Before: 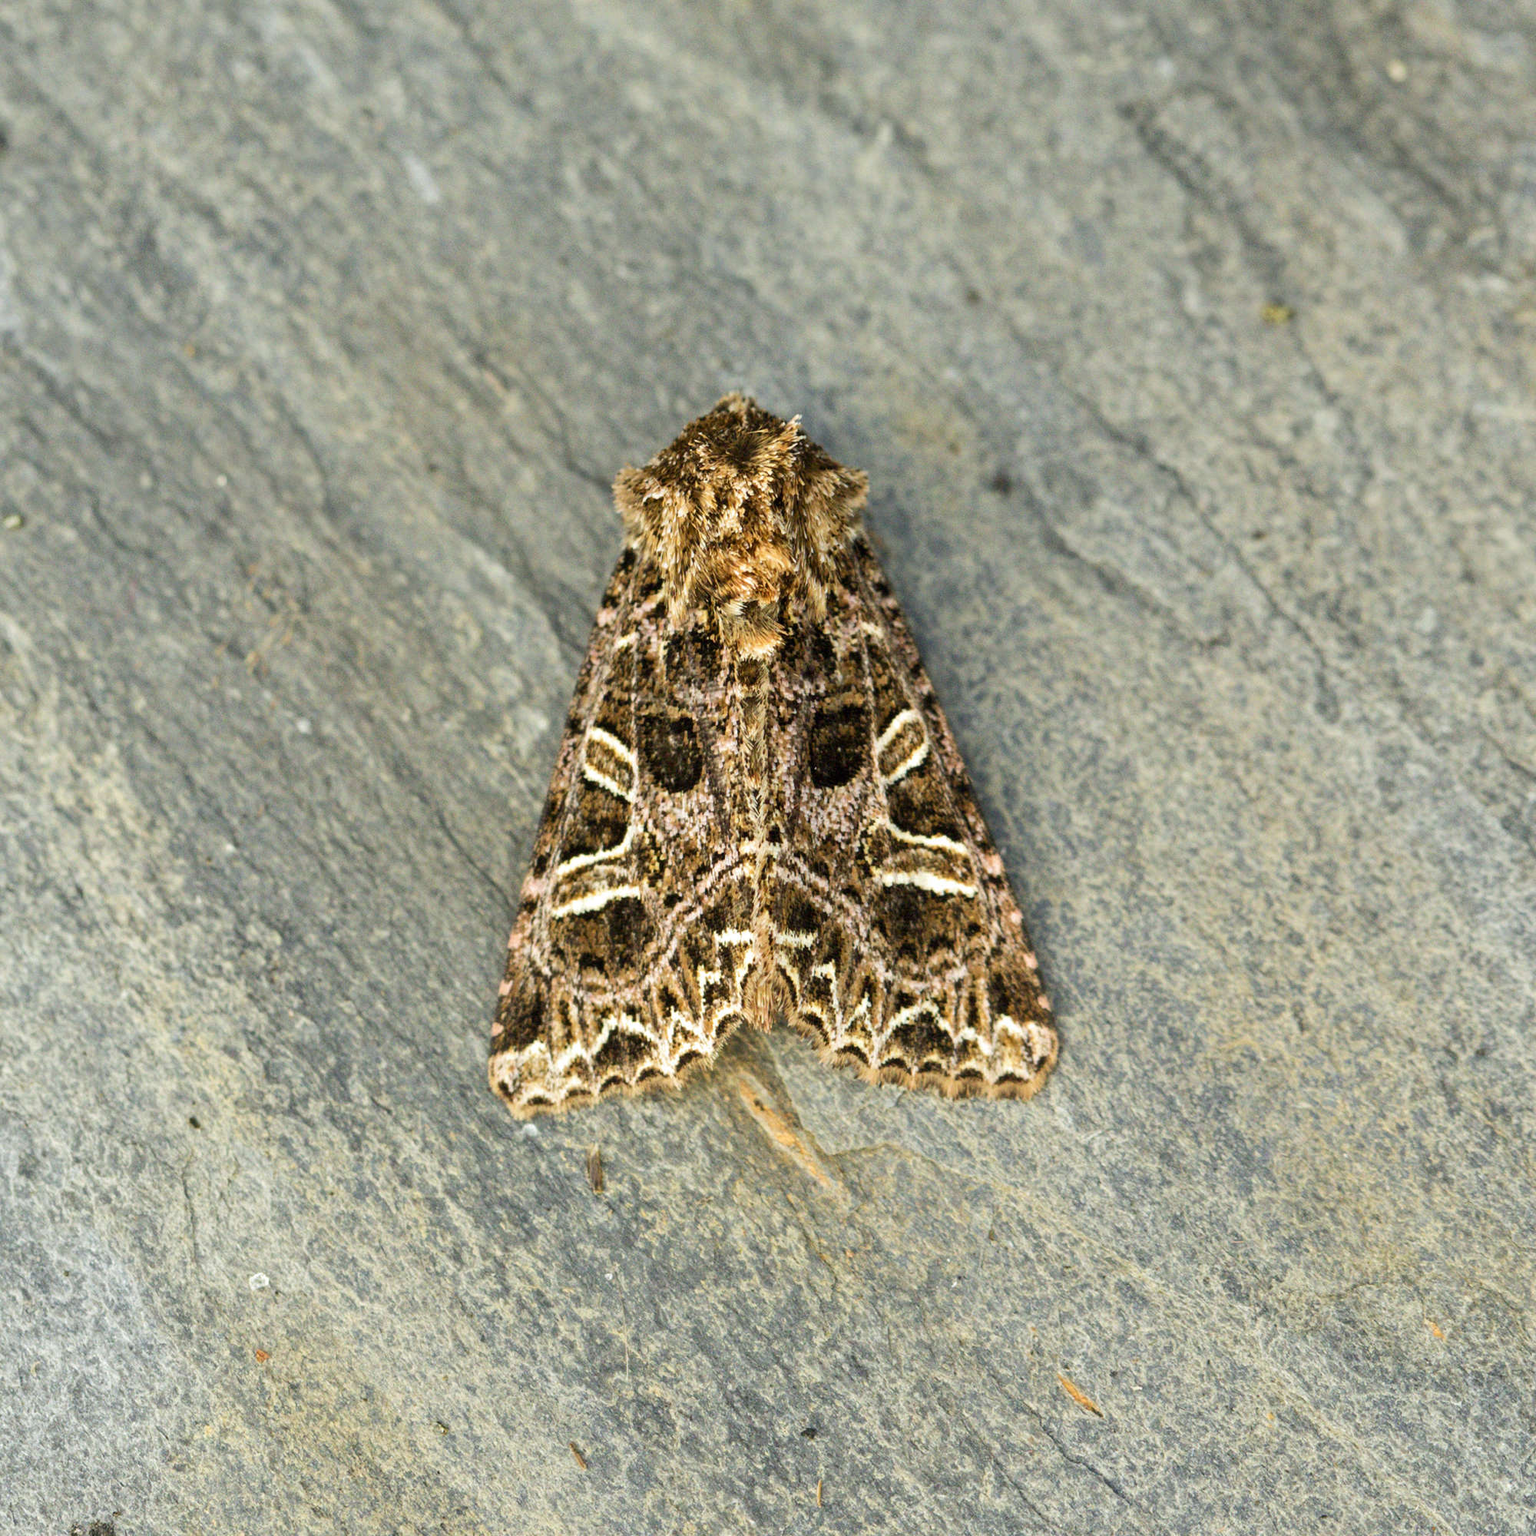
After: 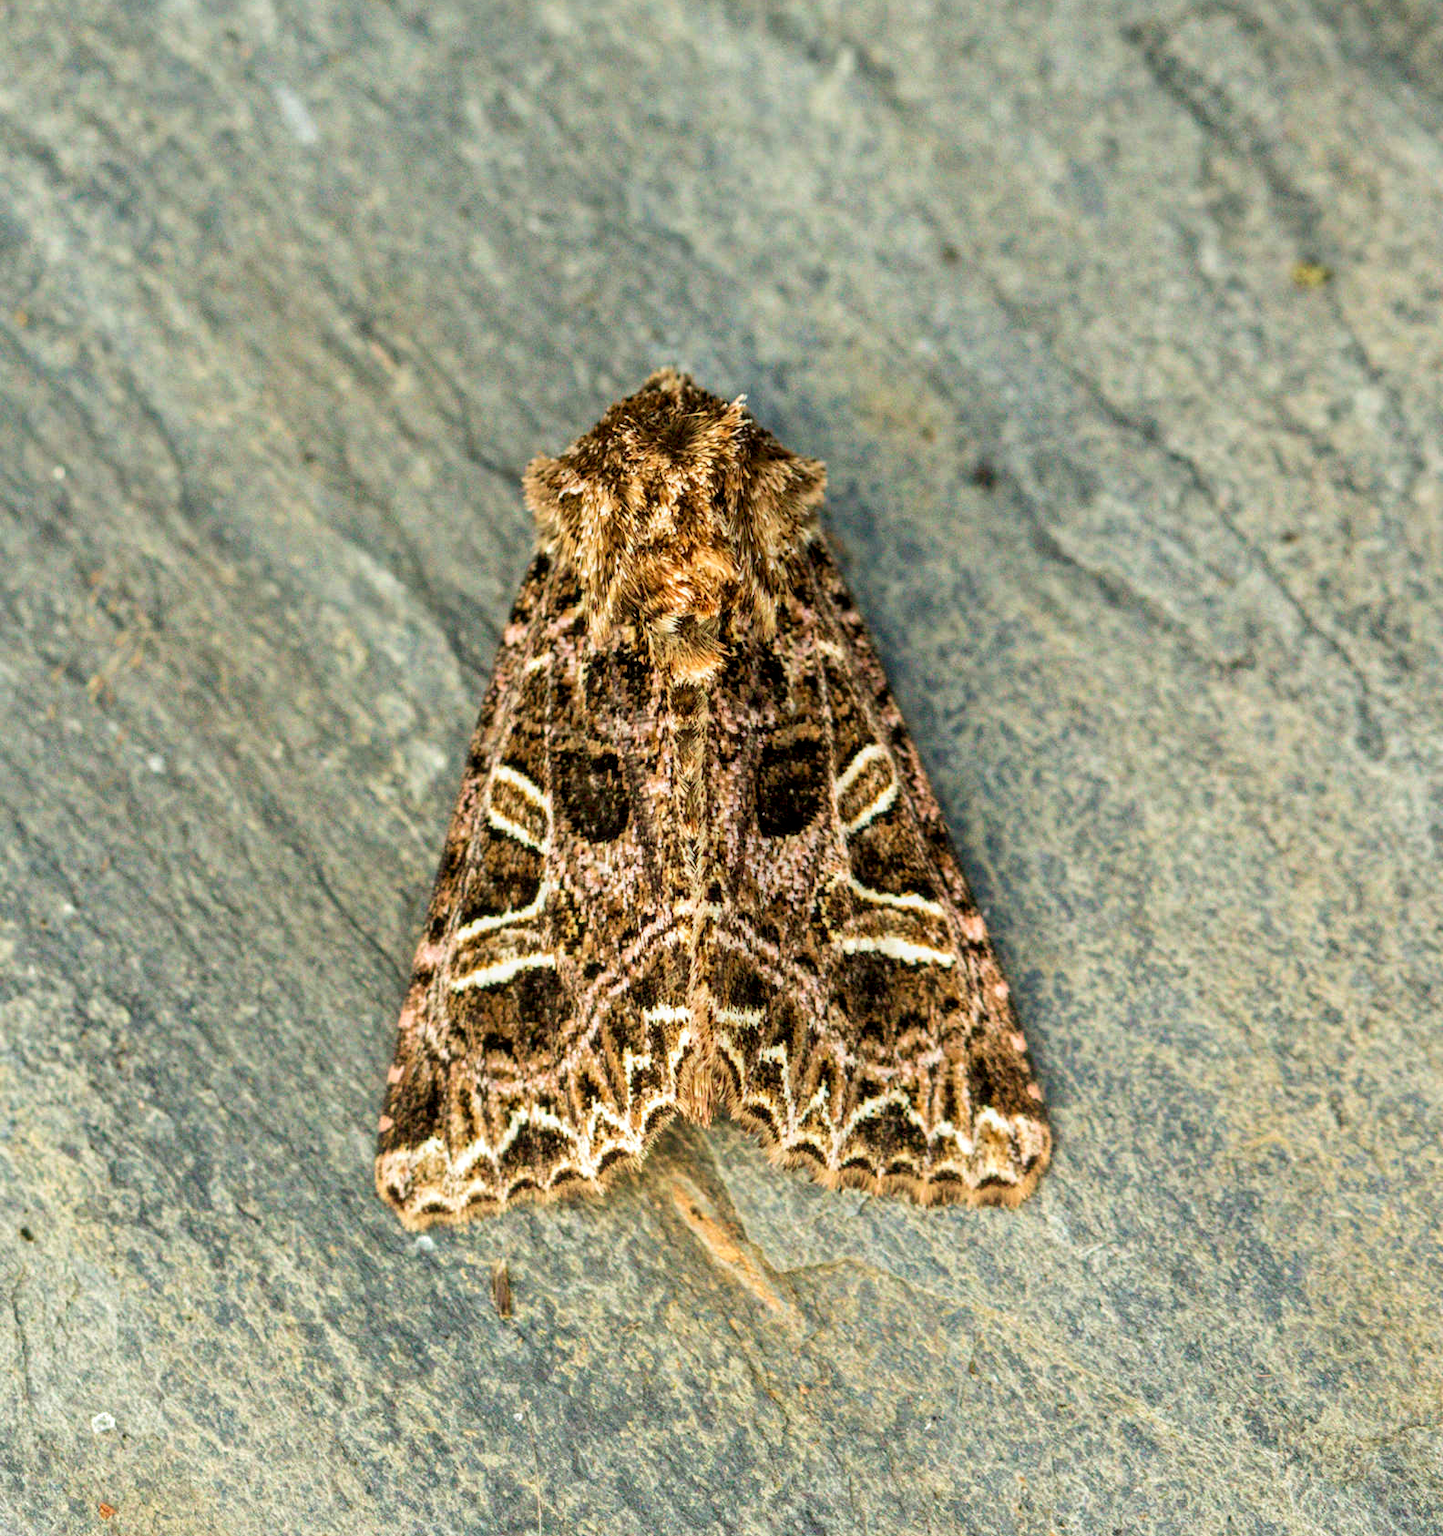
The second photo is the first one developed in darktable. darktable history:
crop: left 11.225%, top 5.381%, right 9.565%, bottom 10.314%
velvia: on, module defaults
local contrast: on, module defaults
